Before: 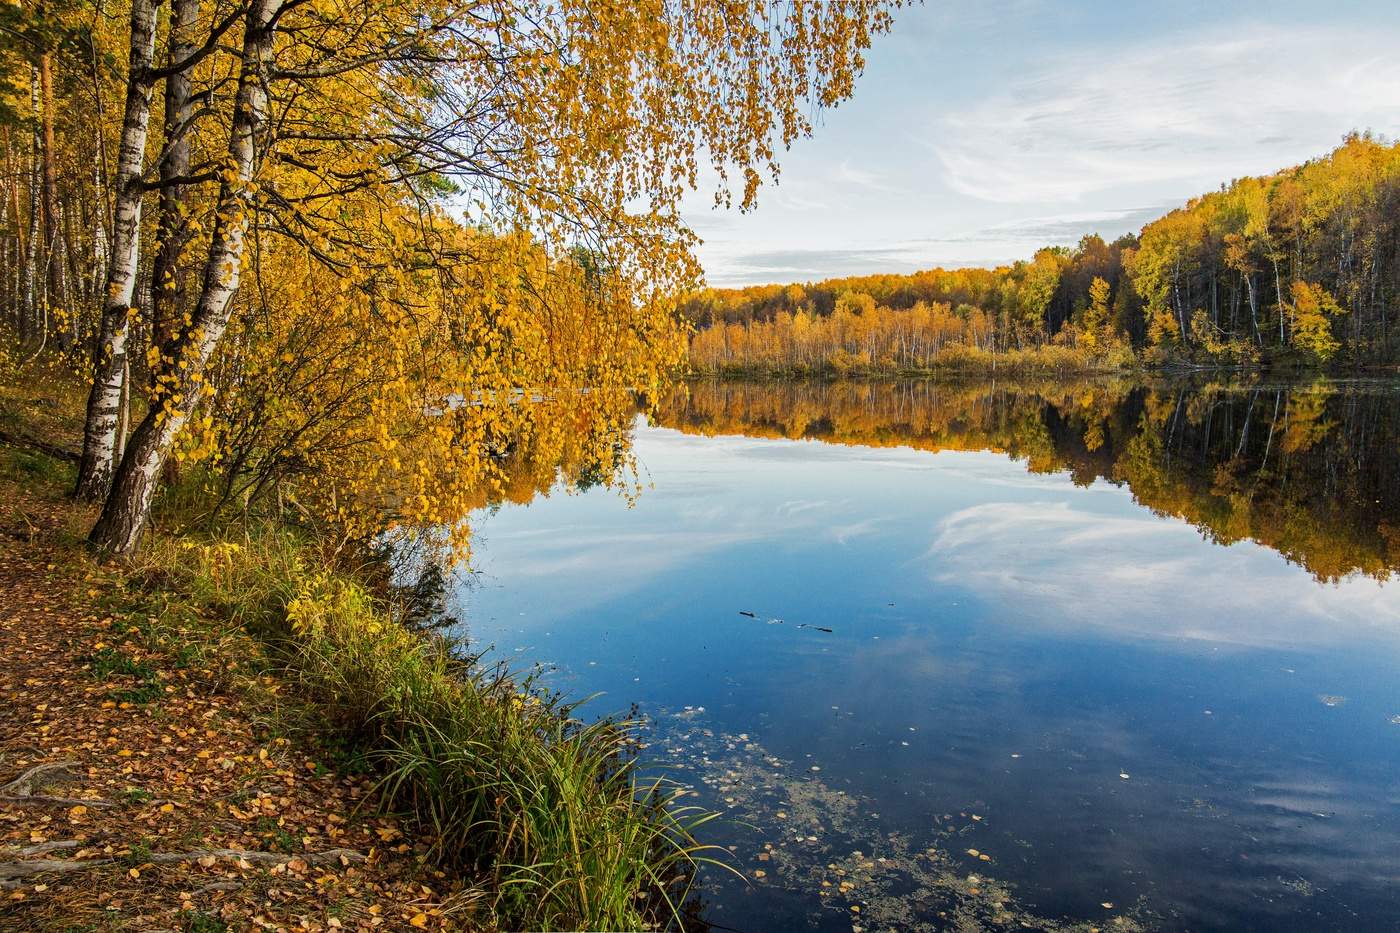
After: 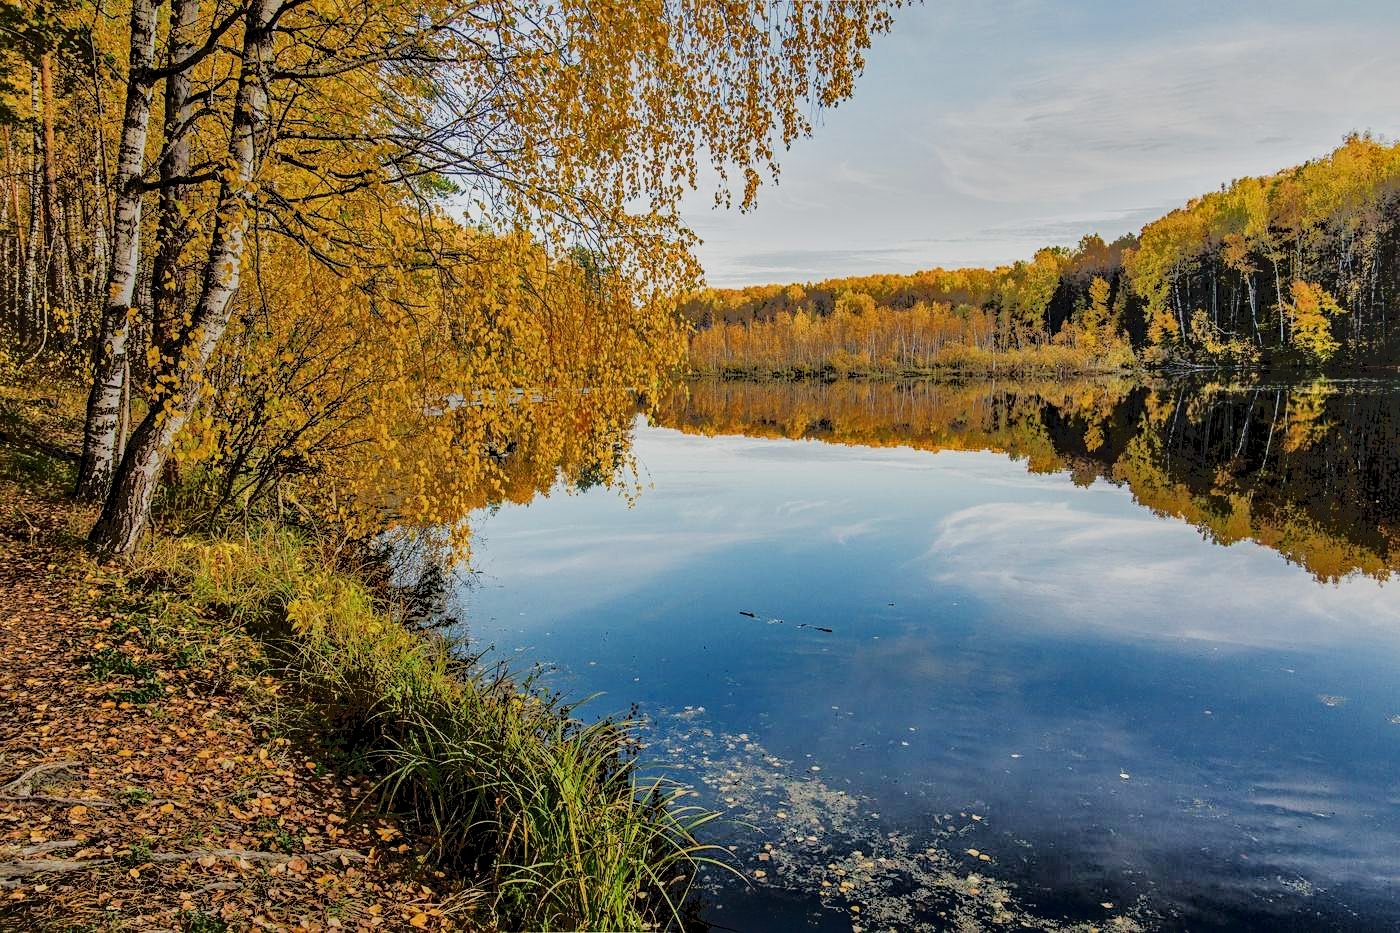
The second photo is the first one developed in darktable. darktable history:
tone equalizer: -7 EV -0.661 EV, -6 EV 1.03 EV, -5 EV -0.446 EV, -4 EV 0.427 EV, -3 EV 0.442 EV, -2 EV 0.127 EV, -1 EV -0.174 EV, +0 EV -0.388 EV, mask exposure compensation -0.49 EV
local contrast: on, module defaults
sharpen: amount 0.215
filmic rgb: black relative exposure -7.65 EV, white relative exposure 4.56 EV, threshold 2.99 EV, hardness 3.61, enable highlight reconstruction true
